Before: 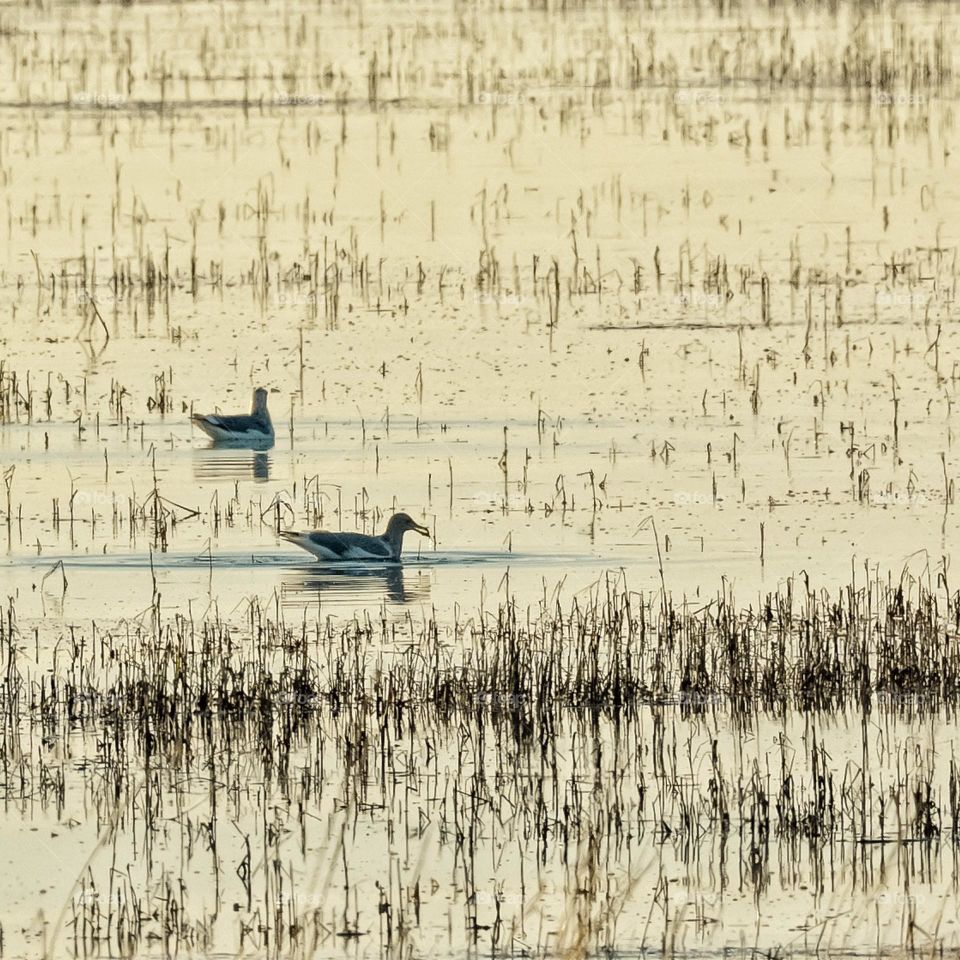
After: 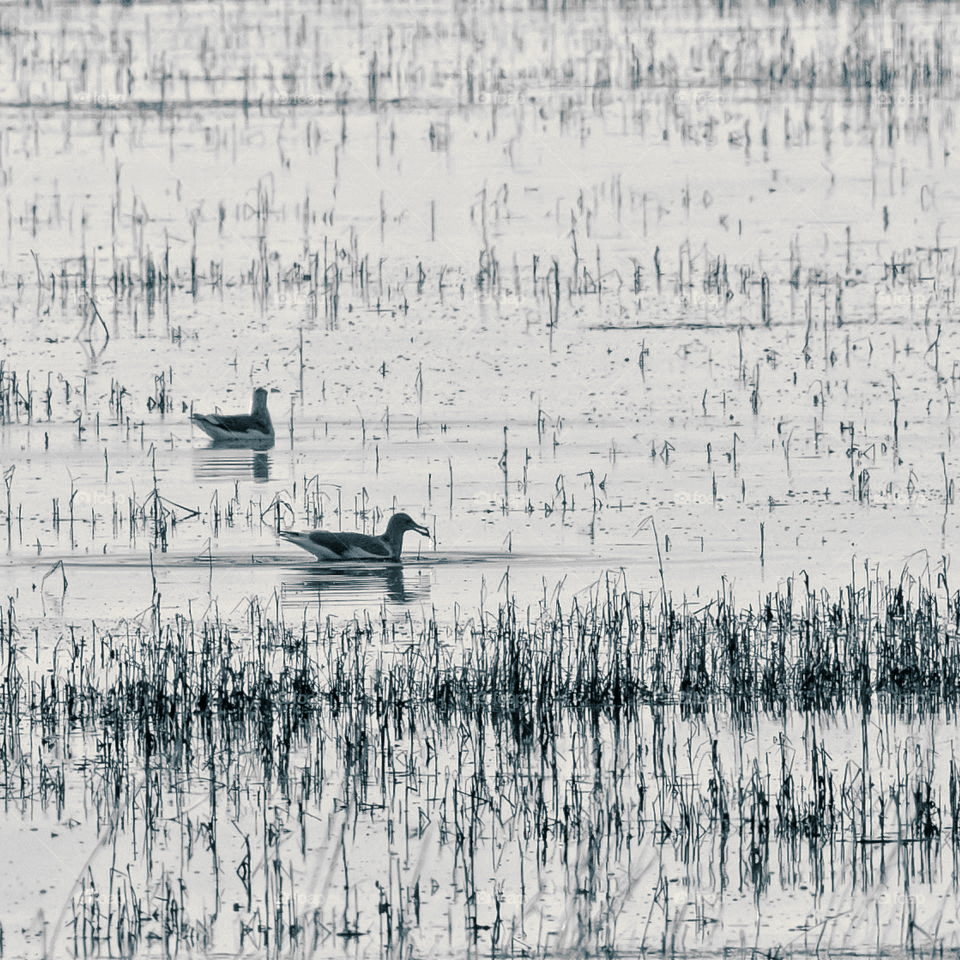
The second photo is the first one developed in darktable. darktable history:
monochrome: on, module defaults
split-toning: shadows › hue 205.2°, shadows › saturation 0.43, highlights › hue 54°, highlights › saturation 0.54
white balance: emerald 1
exposure: exposure -0.04 EV, compensate highlight preservation false
